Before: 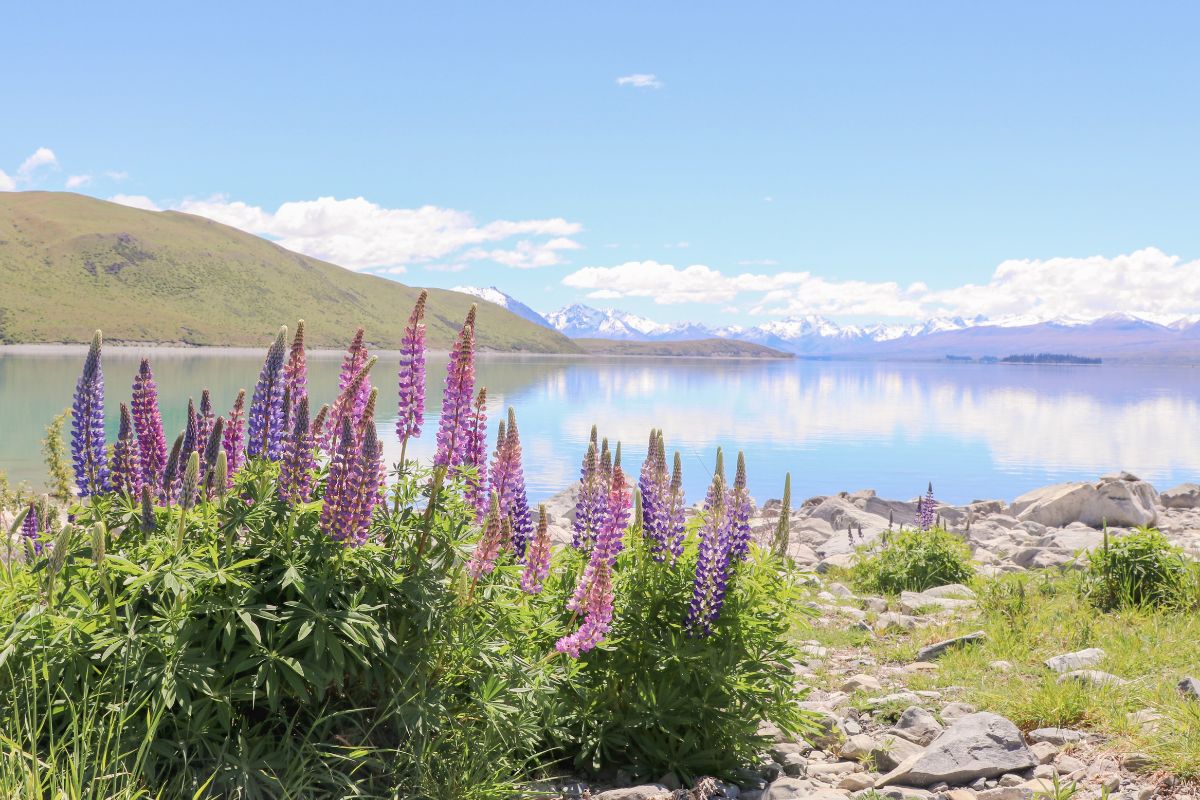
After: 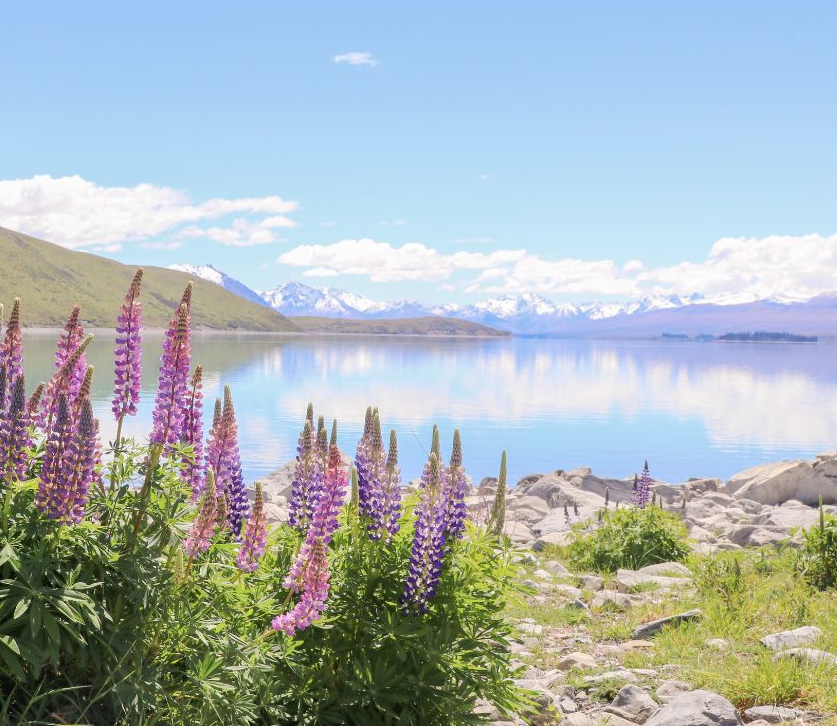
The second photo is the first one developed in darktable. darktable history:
levels: black 0.013%
crop and rotate: left 23.68%, top 2.984%, right 6.553%, bottom 6.176%
